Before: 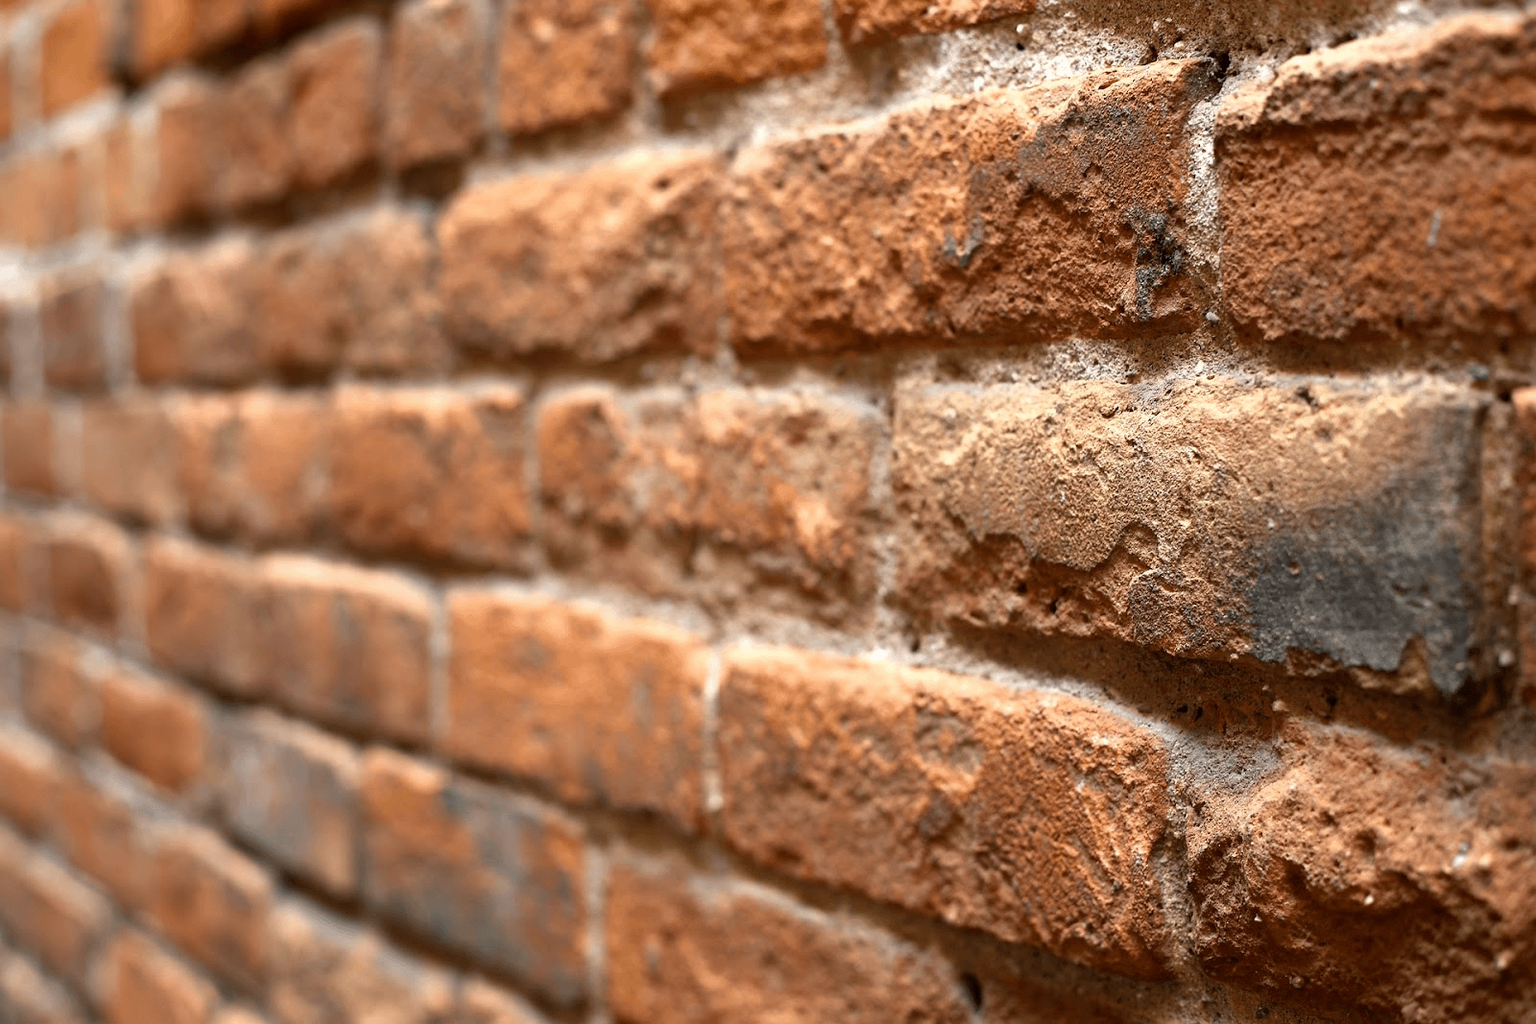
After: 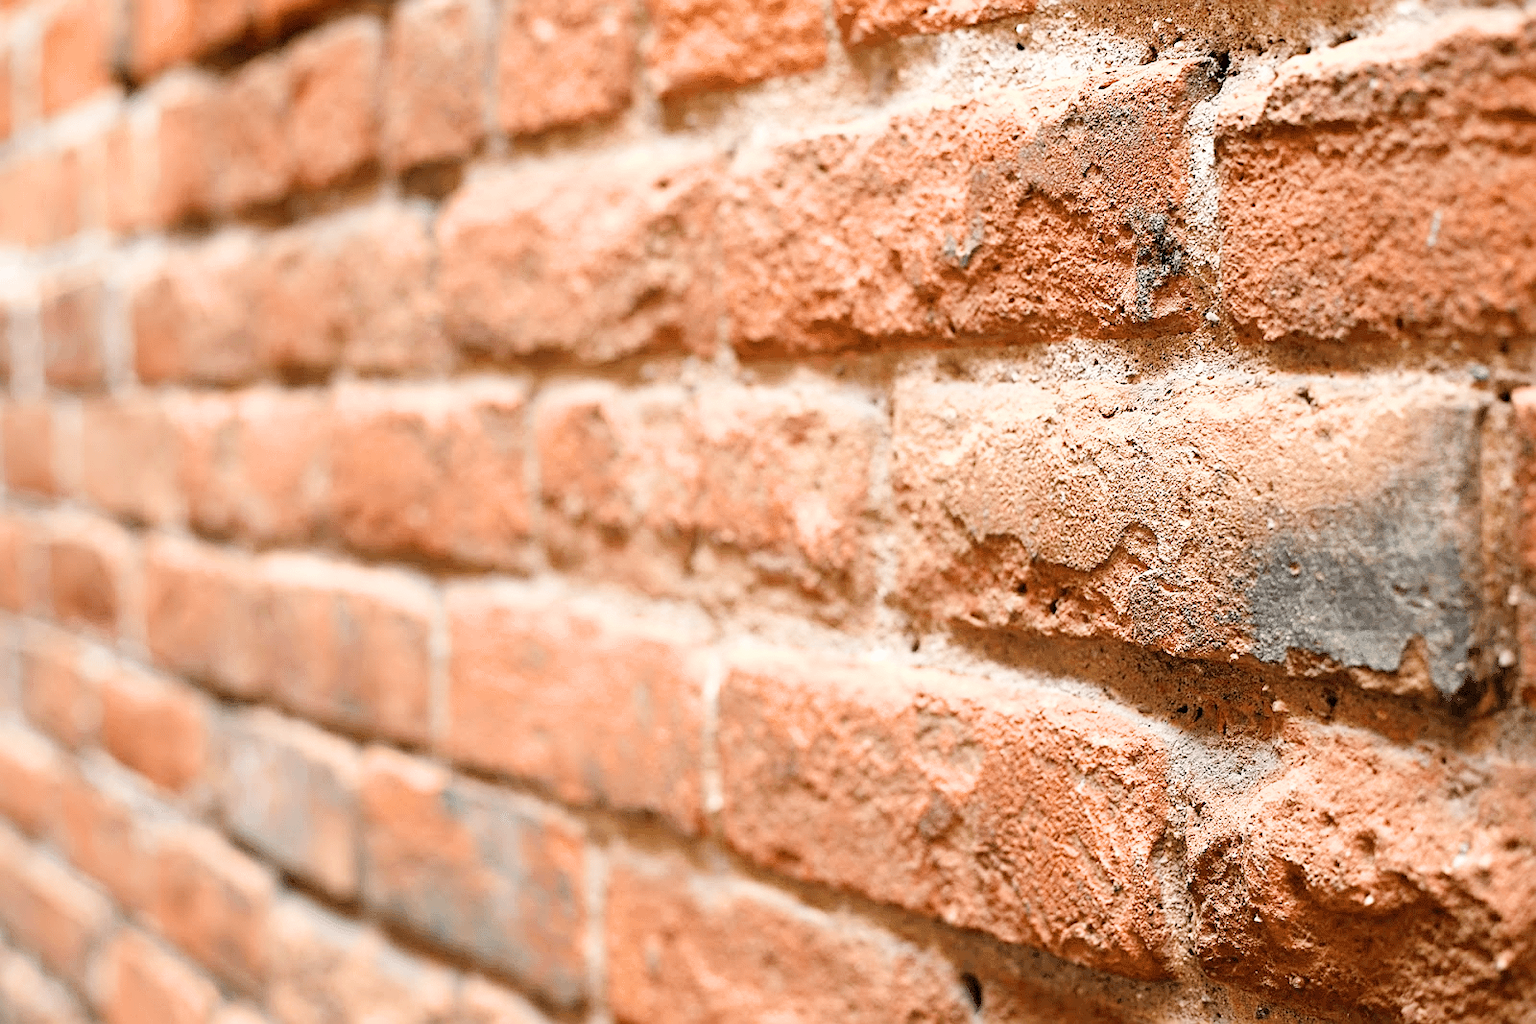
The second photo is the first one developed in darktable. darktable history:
filmic rgb: black relative exposure -7.65 EV, white relative exposure 4.56 EV, hardness 3.61
exposure: black level correction 0, exposure 1.741 EV, compensate exposure bias true, compensate highlight preservation false
sharpen: on, module defaults
